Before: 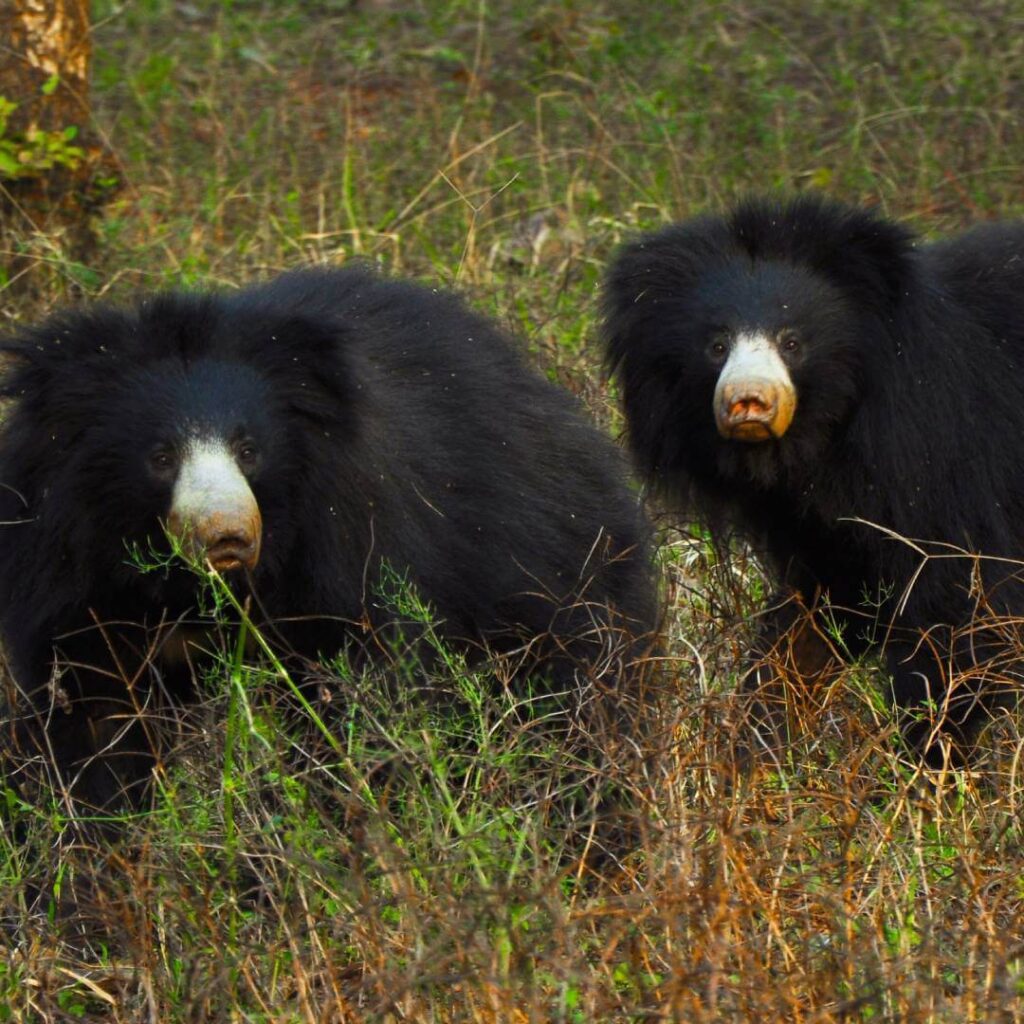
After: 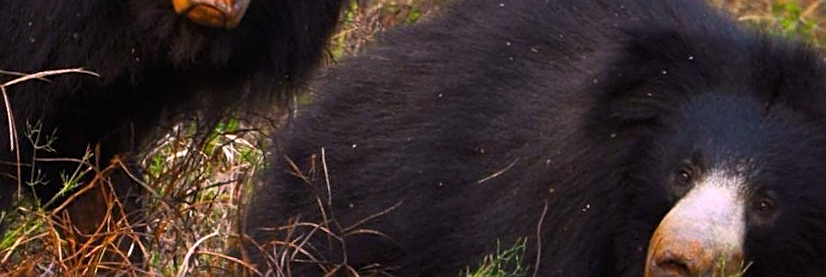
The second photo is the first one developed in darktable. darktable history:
crop and rotate: angle 16.12°, top 30.835%, bottom 35.653%
sharpen: on, module defaults
white balance: red 1.188, blue 1.11
